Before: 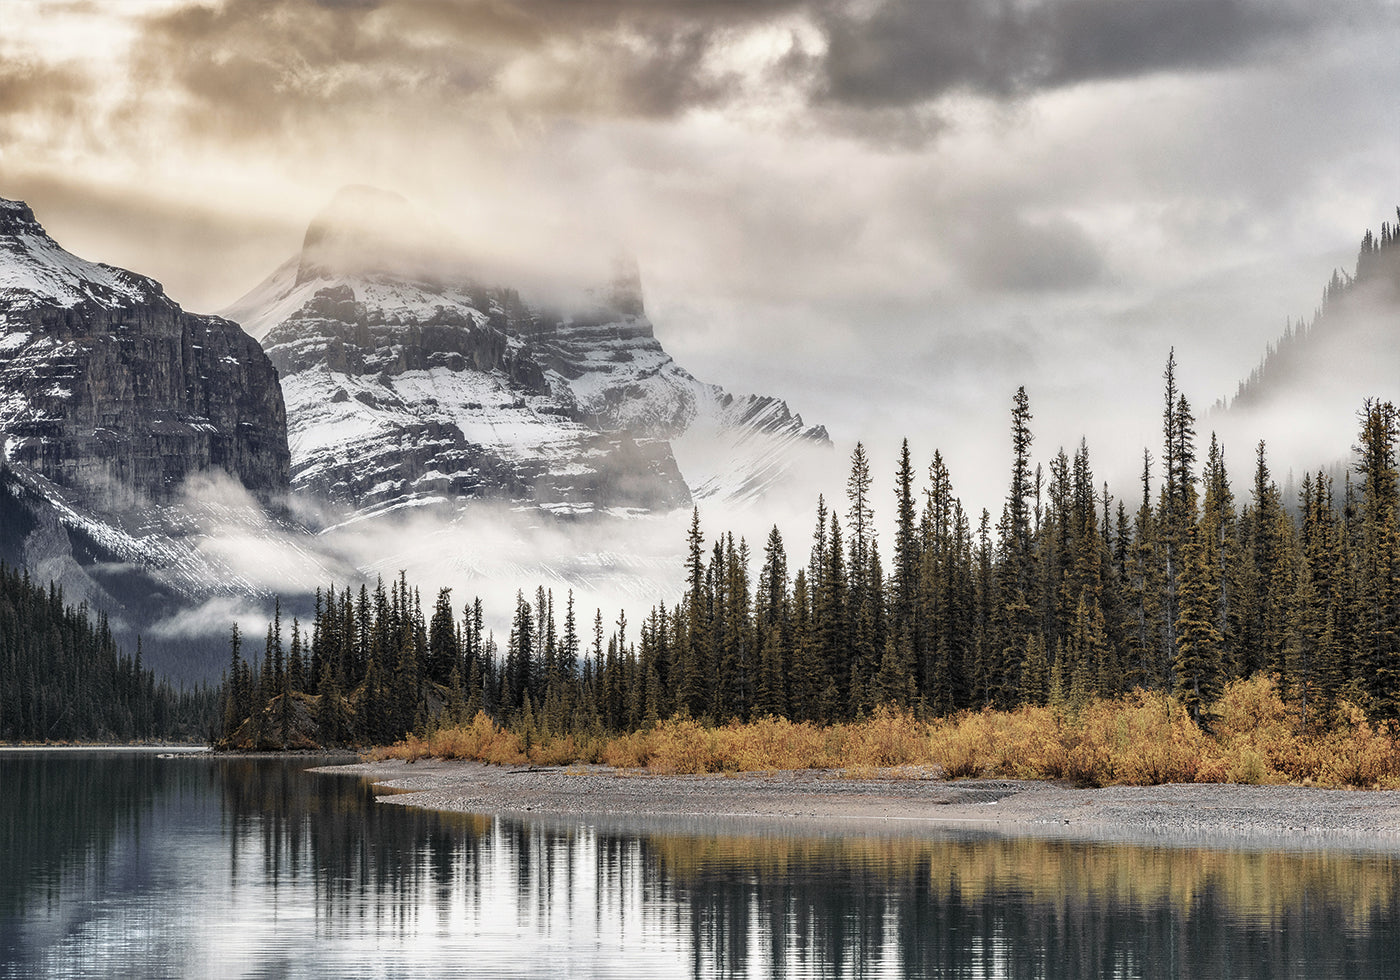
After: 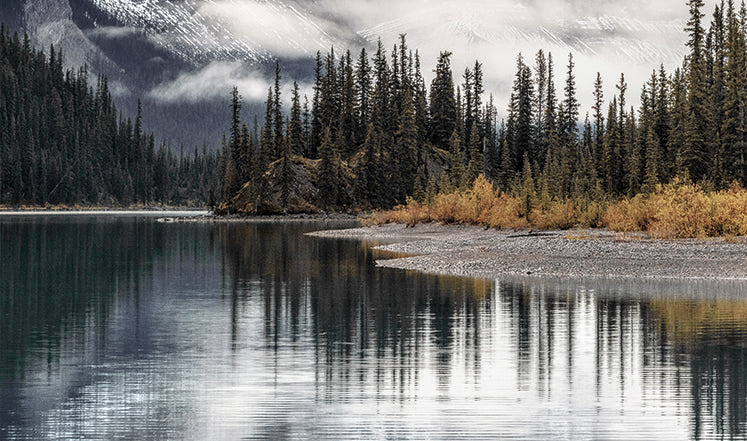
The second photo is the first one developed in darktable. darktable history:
crop and rotate: top 54.778%, right 46.61%, bottom 0.159%
color zones: curves: ch0 [(0.25, 0.5) (0.423, 0.5) (0.443, 0.5) (0.521, 0.756) (0.568, 0.5) (0.576, 0.5) (0.75, 0.5)]; ch1 [(0.25, 0.5) (0.423, 0.5) (0.443, 0.5) (0.539, 0.873) (0.624, 0.565) (0.631, 0.5) (0.75, 0.5)]
local contrast: on, module defaults
